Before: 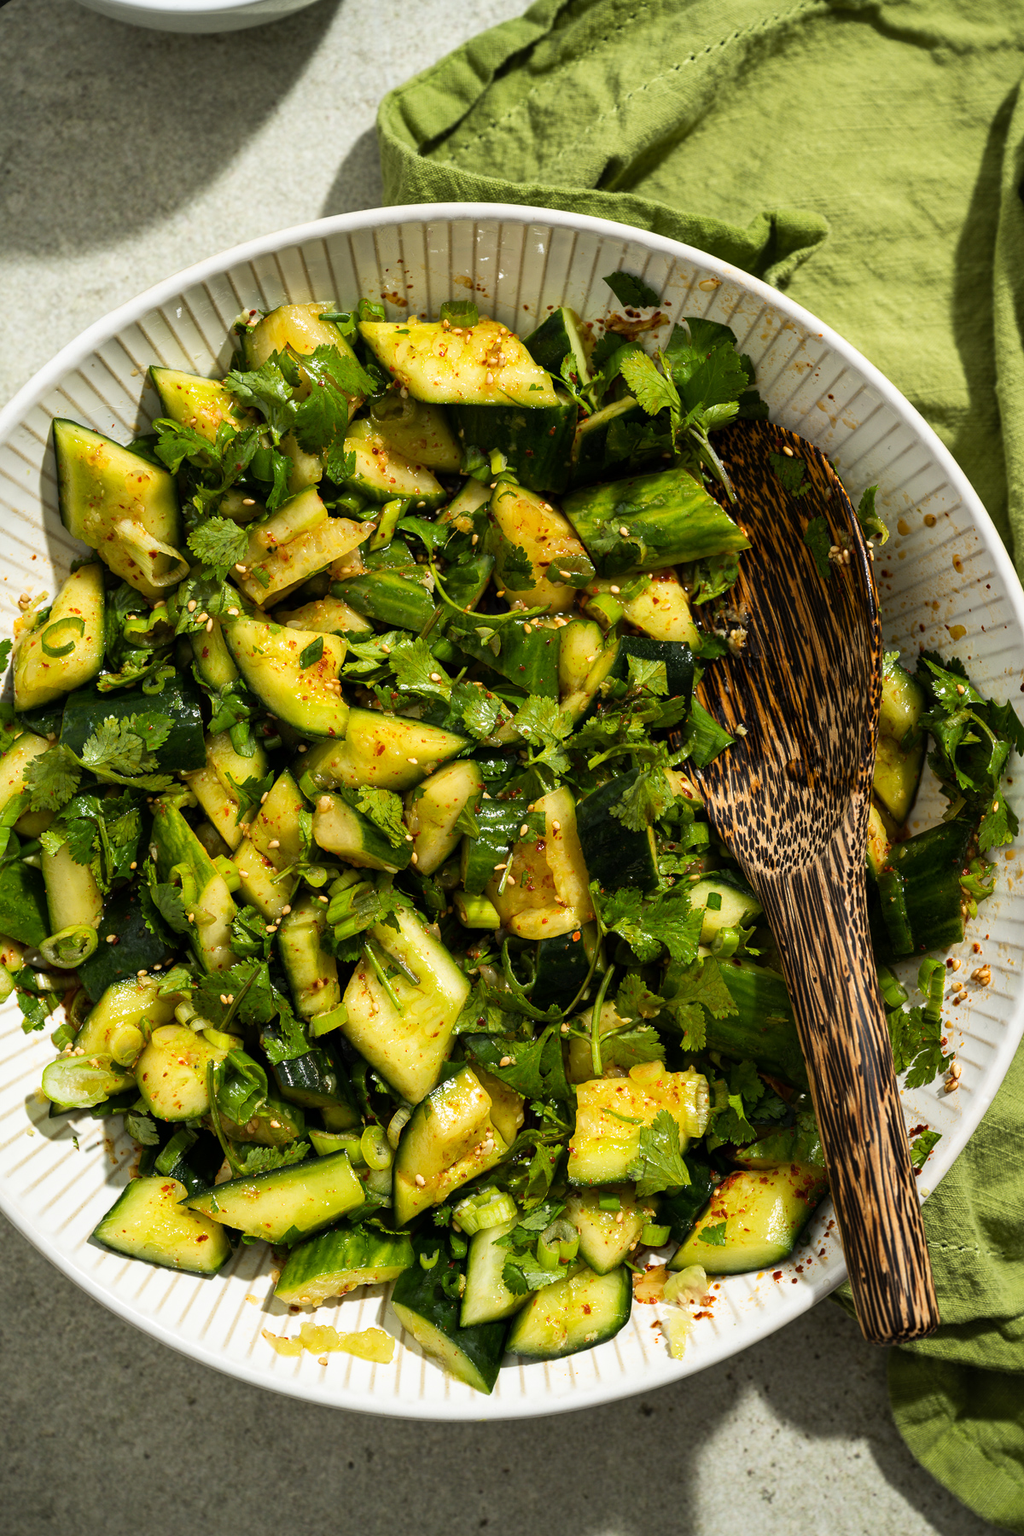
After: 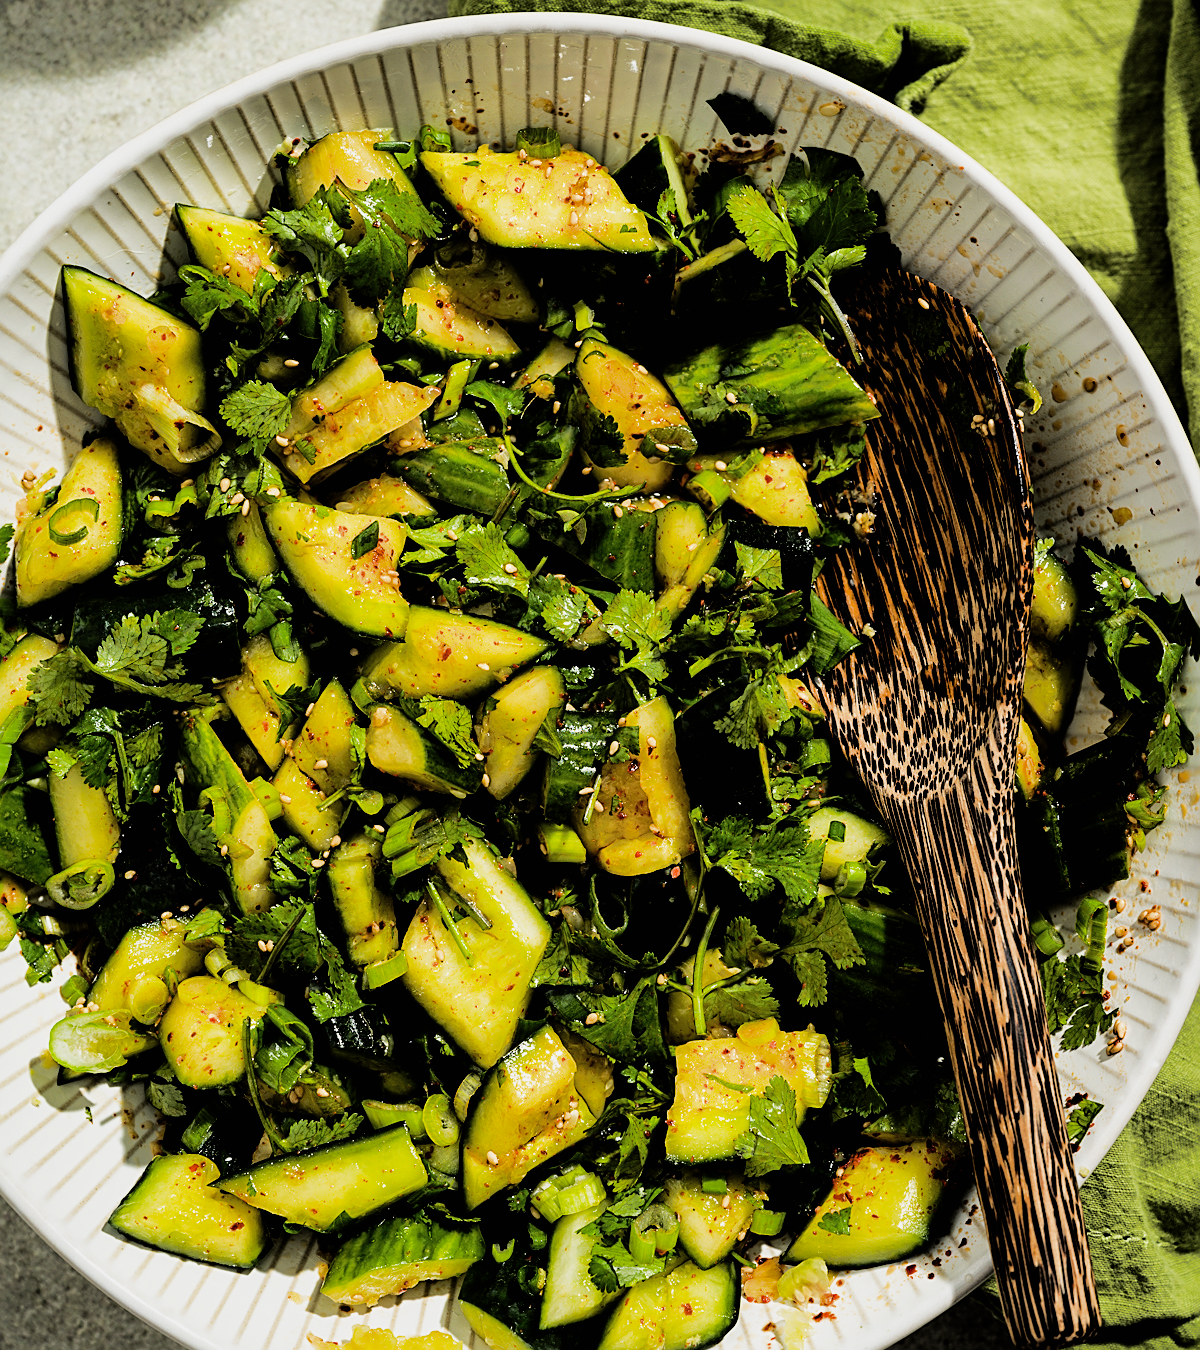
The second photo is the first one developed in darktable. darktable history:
sharpen: on, module defaults
tone equalizer: -8 EV -0.75 EV, -7 EV -0.7 EV, -6 EV -0.6 EV, -5 EV -0.4 EV, -3 EV 0.4 EV, -2 EV 0.6 EV, -1 EV 0.7 EV, +0 EV 0.75 EV, edges refinement/feathering 500, mask exposure compensation -1.57 EV, preserve details no
shadows and highlights: highlights -60
filmic rgb: black relative exposure -5 EV, hardness 2.88, contrast 1.4, highlights saturation mix -30%
crop and rotate: top 12.5%, bottom 12.5%
